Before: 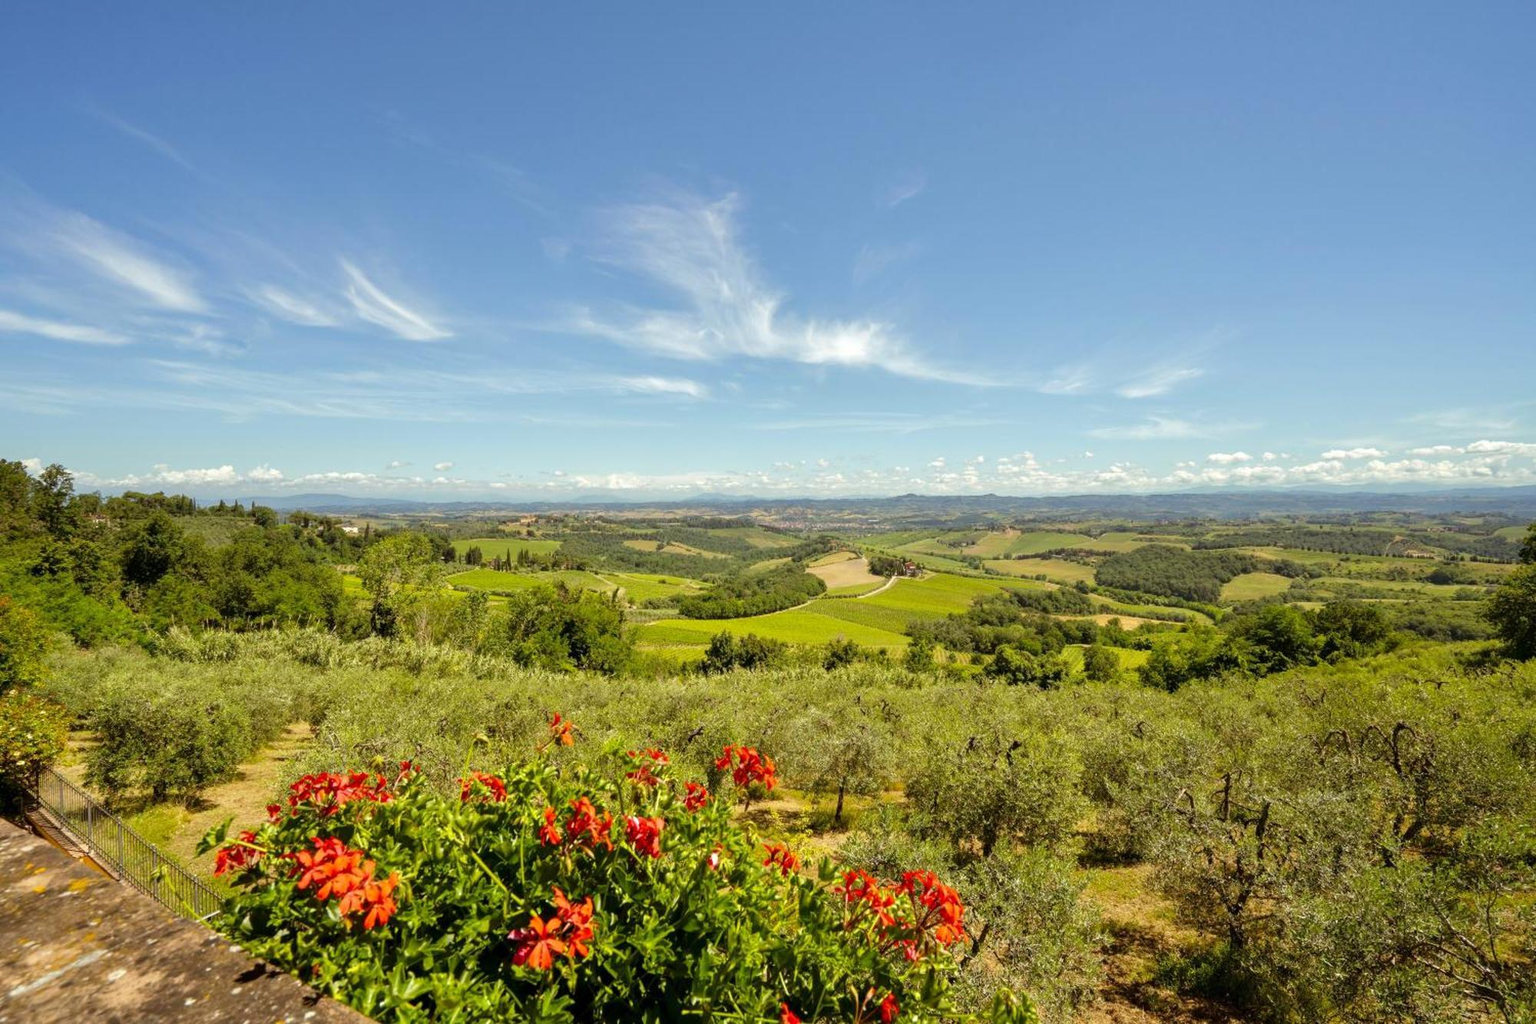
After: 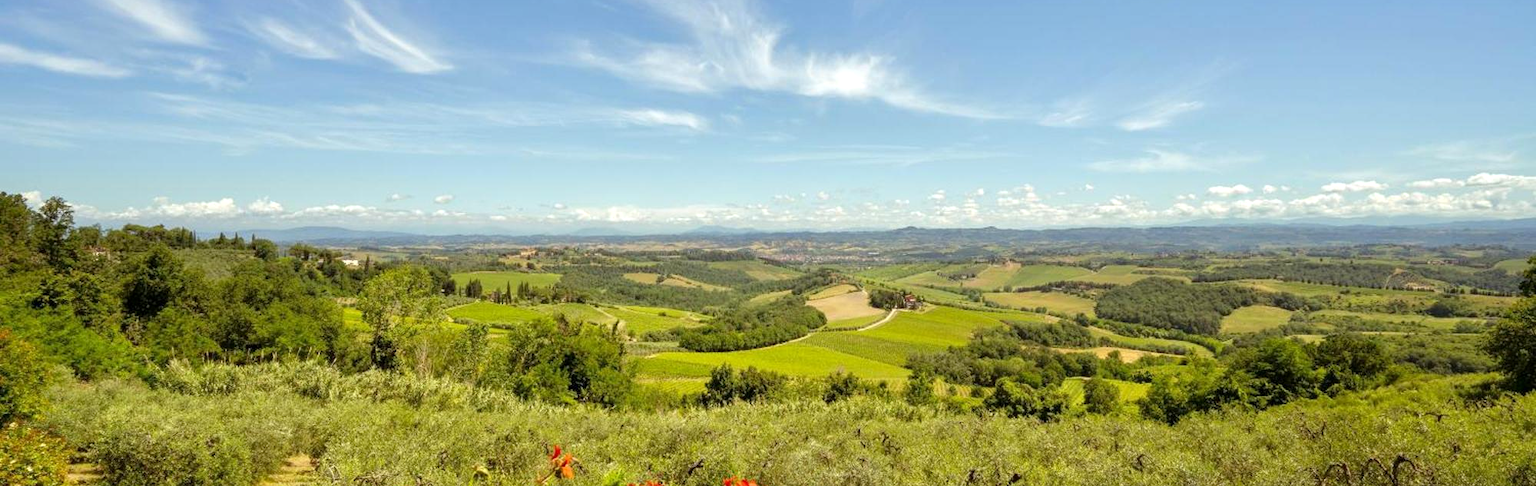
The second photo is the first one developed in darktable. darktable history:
crop and rotate: top 26.167%, bottom 26.265%
exposure: black level correction 0.001, exposure 0.139 EV, compensate highlight preservation false
